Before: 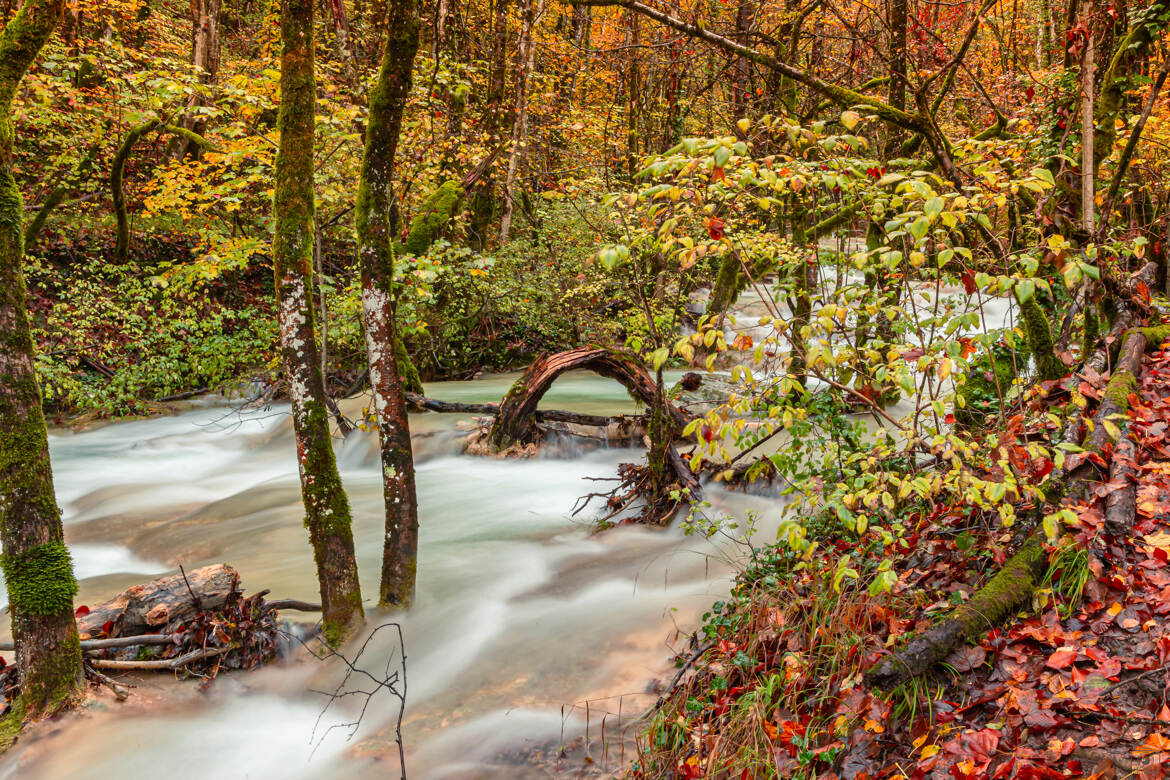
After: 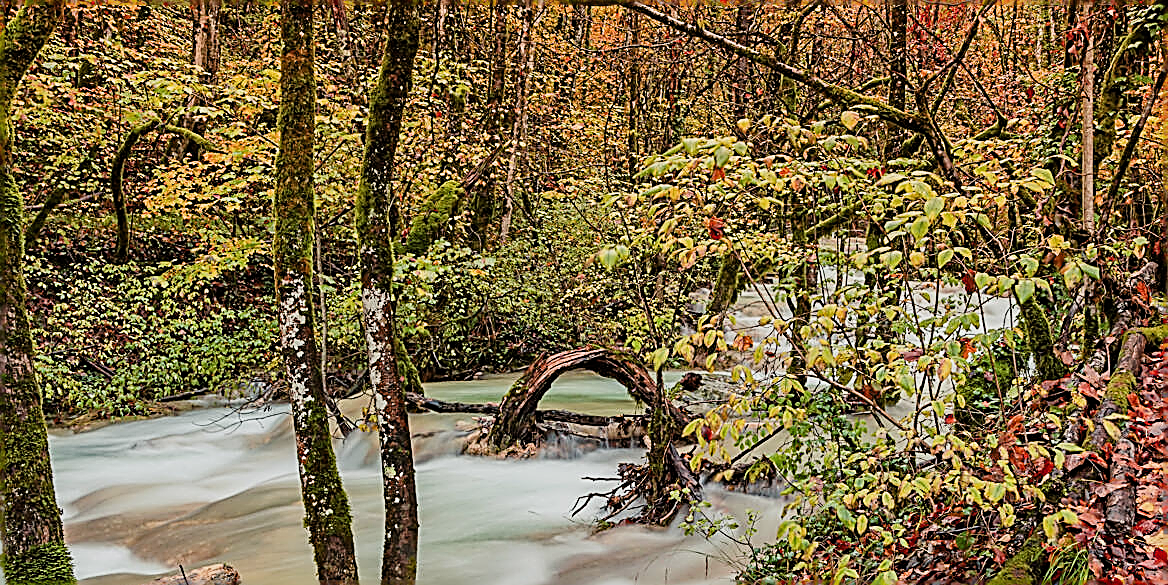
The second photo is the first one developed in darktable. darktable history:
sharpen: amount 2
filmic rgb: white relative exposure 3.8 EV, hardness 4.35
crop: bottom 24.967%
